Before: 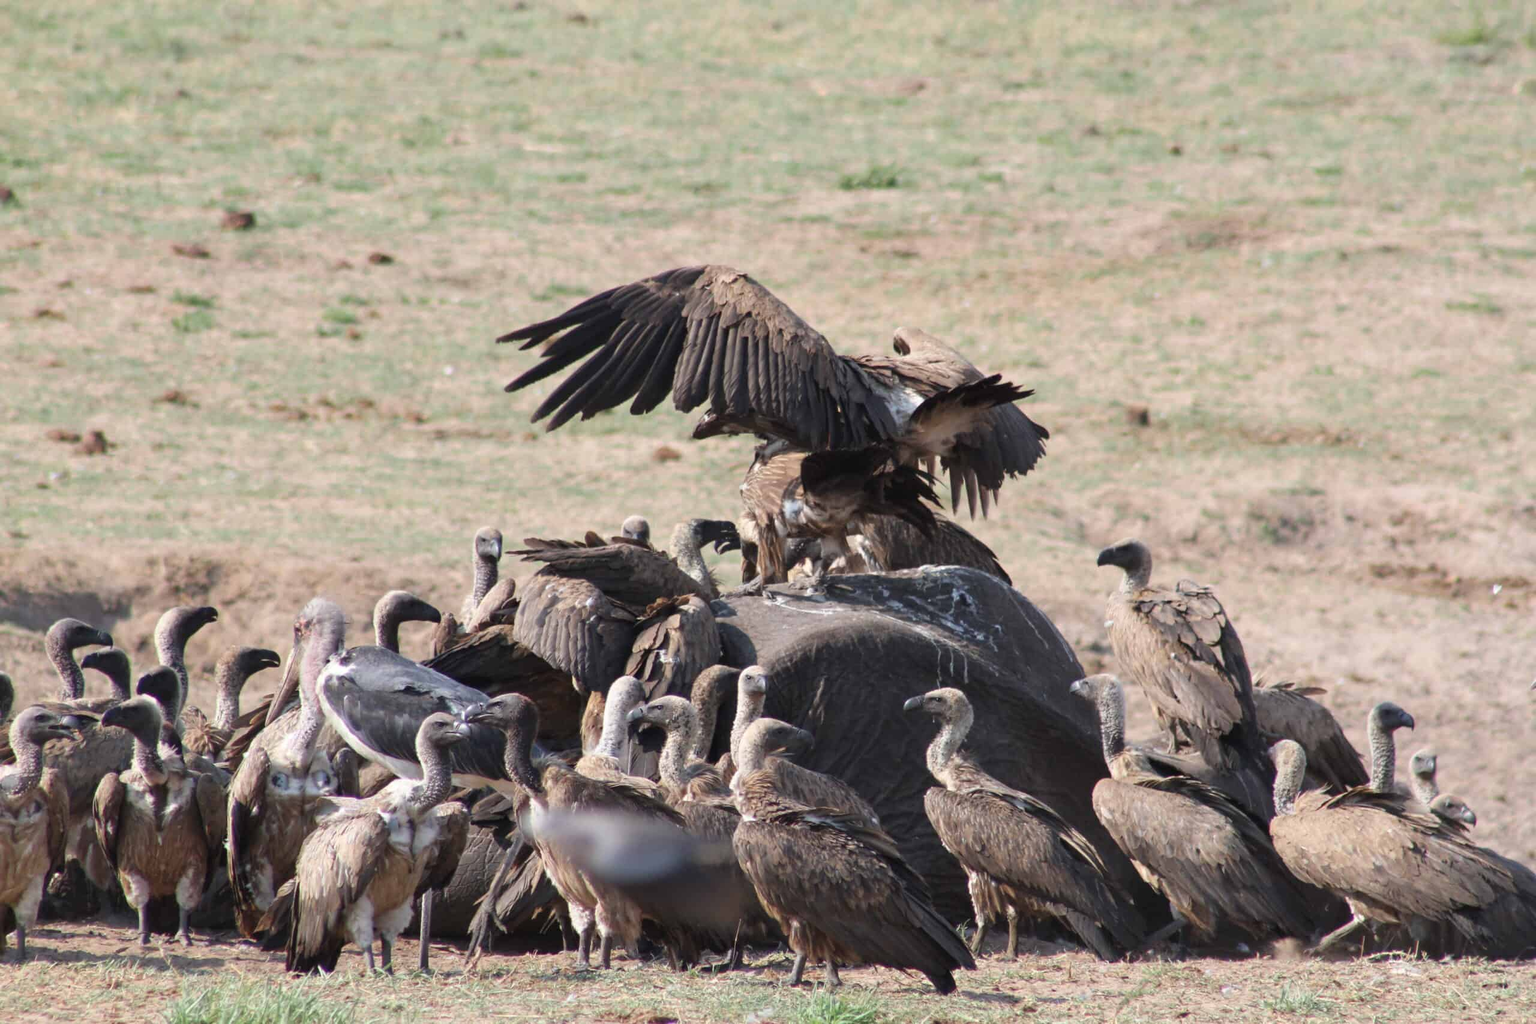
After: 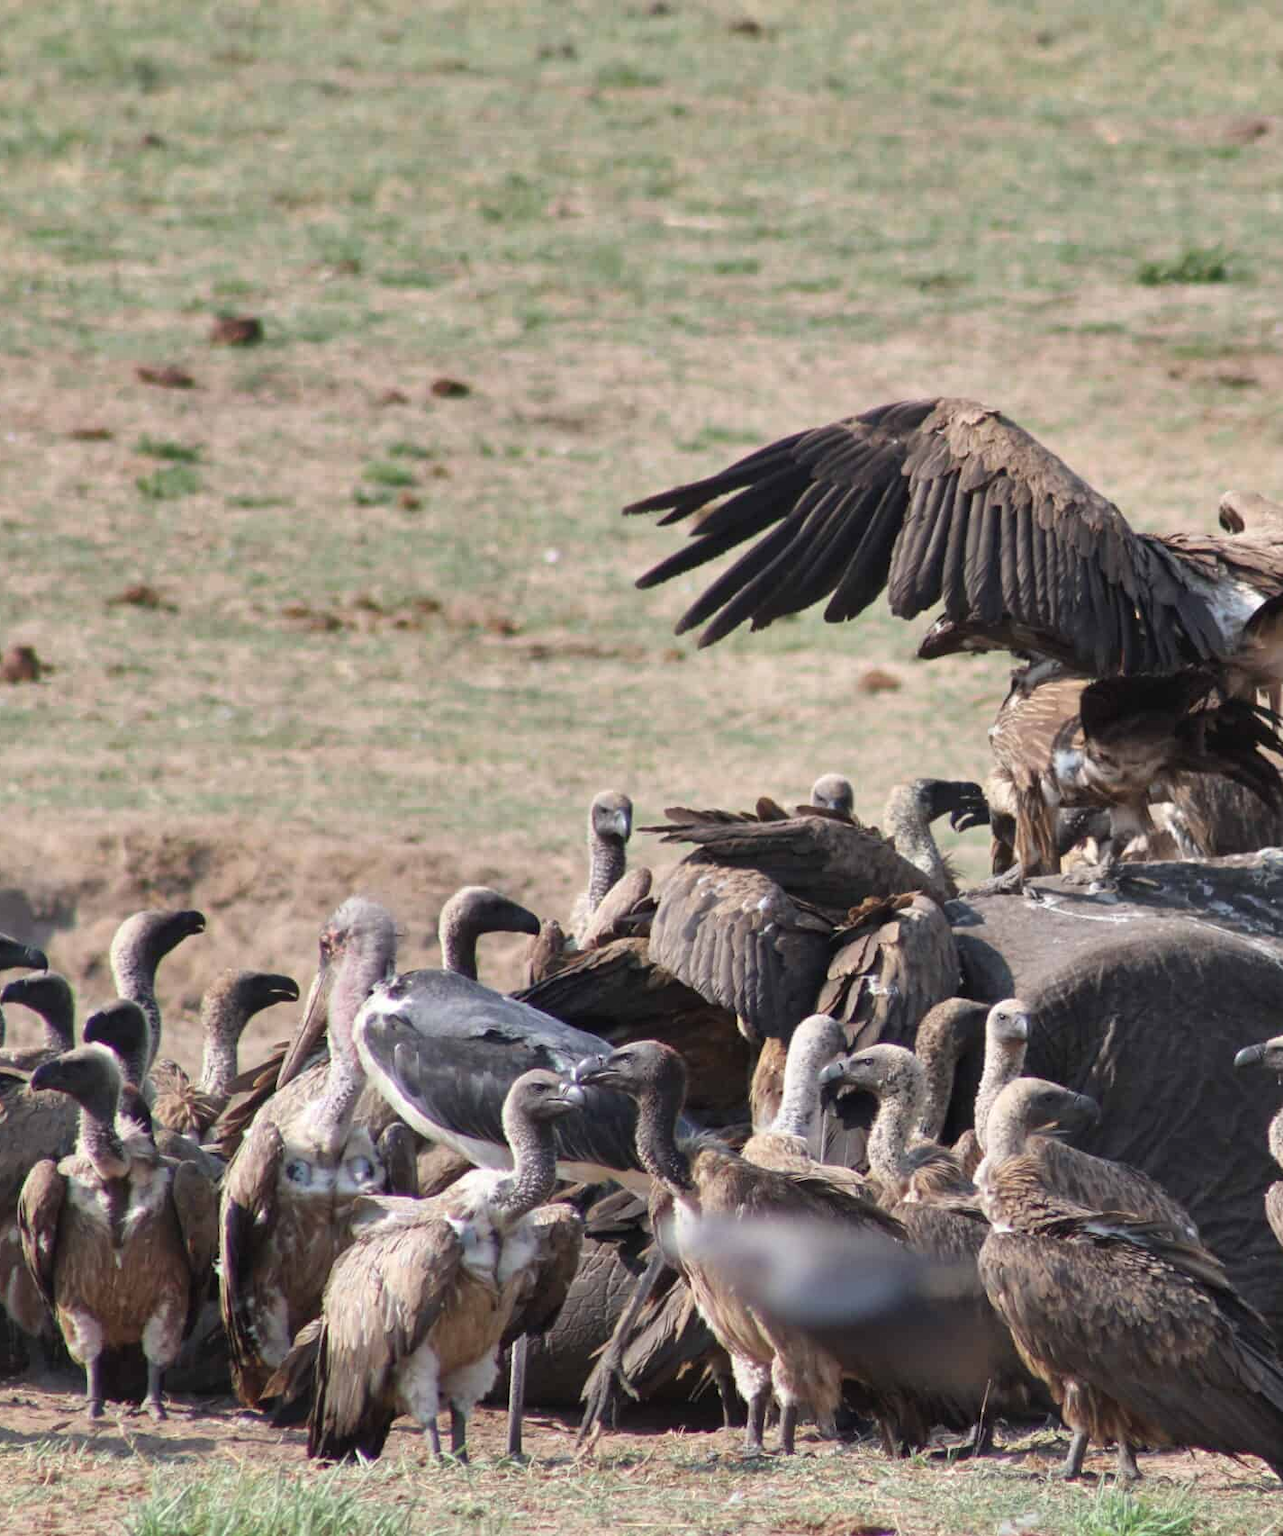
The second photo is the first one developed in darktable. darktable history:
crop: left 5.307%, right 38.959%
shadows and highlights: shadows 39.63, highlights -55.26, low approximation 0.01, soften with gaussian
